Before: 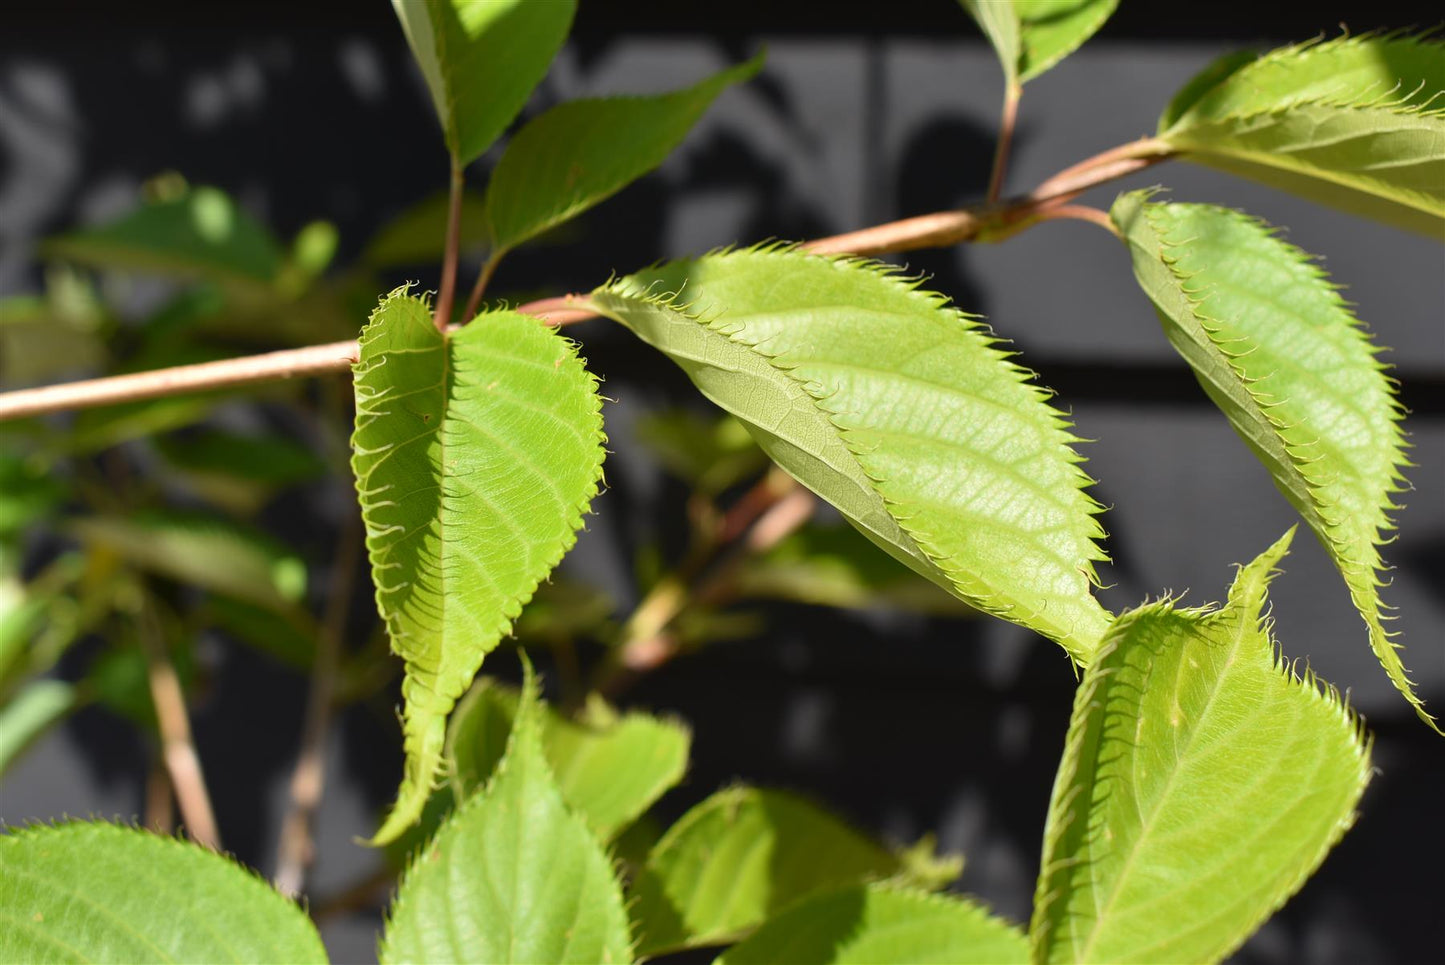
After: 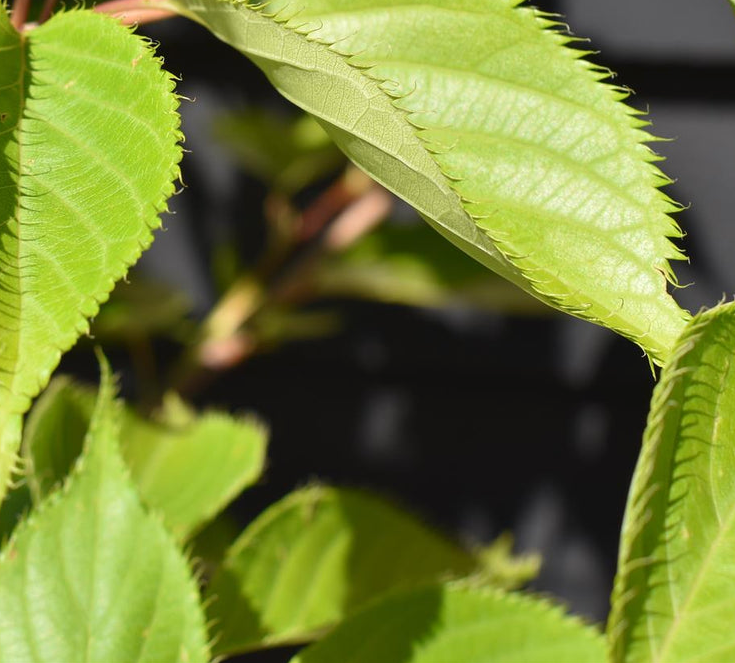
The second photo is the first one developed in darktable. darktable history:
levels: levels [0, 0.499, 1]
crop and rotate: left 29.308%, top 31.29%, right 19.807%
